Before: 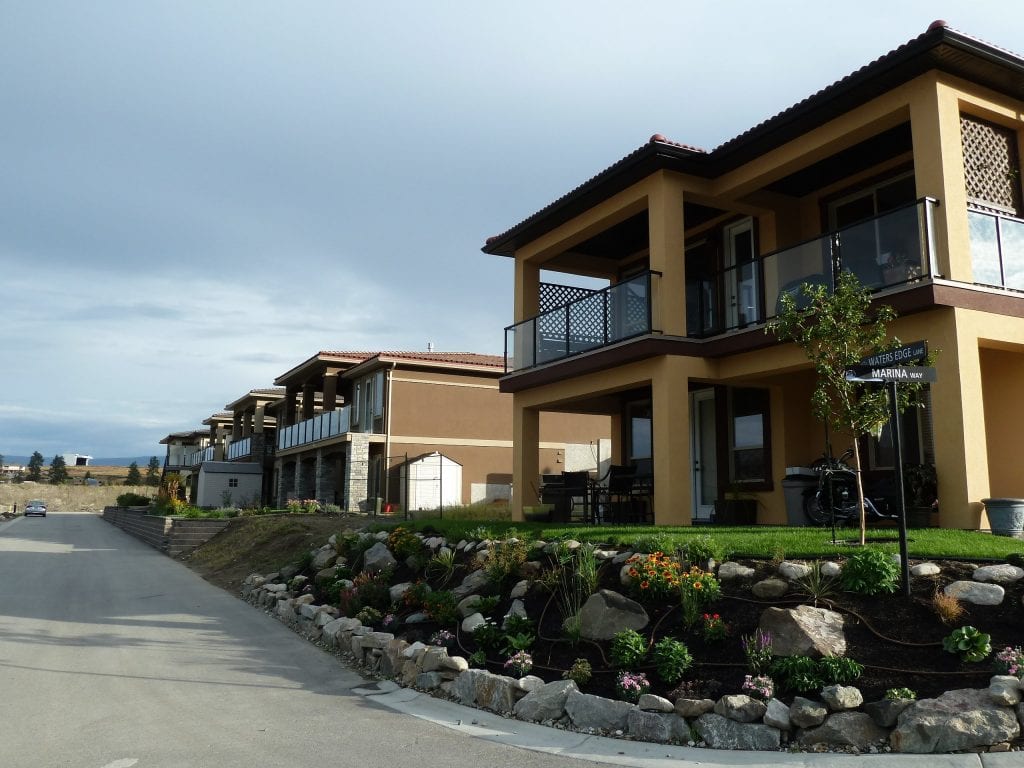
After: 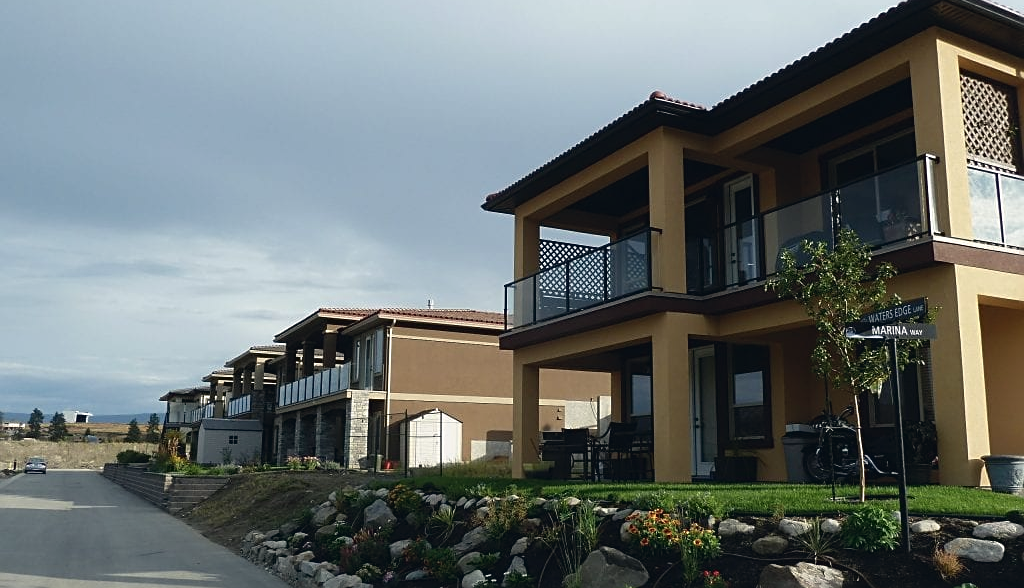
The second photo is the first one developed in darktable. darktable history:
contrast brightness saturation: contrast -0.073, brightness -0.037, saturation -0.11
sharpen: on, module defaults
crop: top 5.628%, bottom 17.771%
color correction: highlights a* 0.258, highlights b* 2.71, shadows a* -1.08, shadows b* -4.12
